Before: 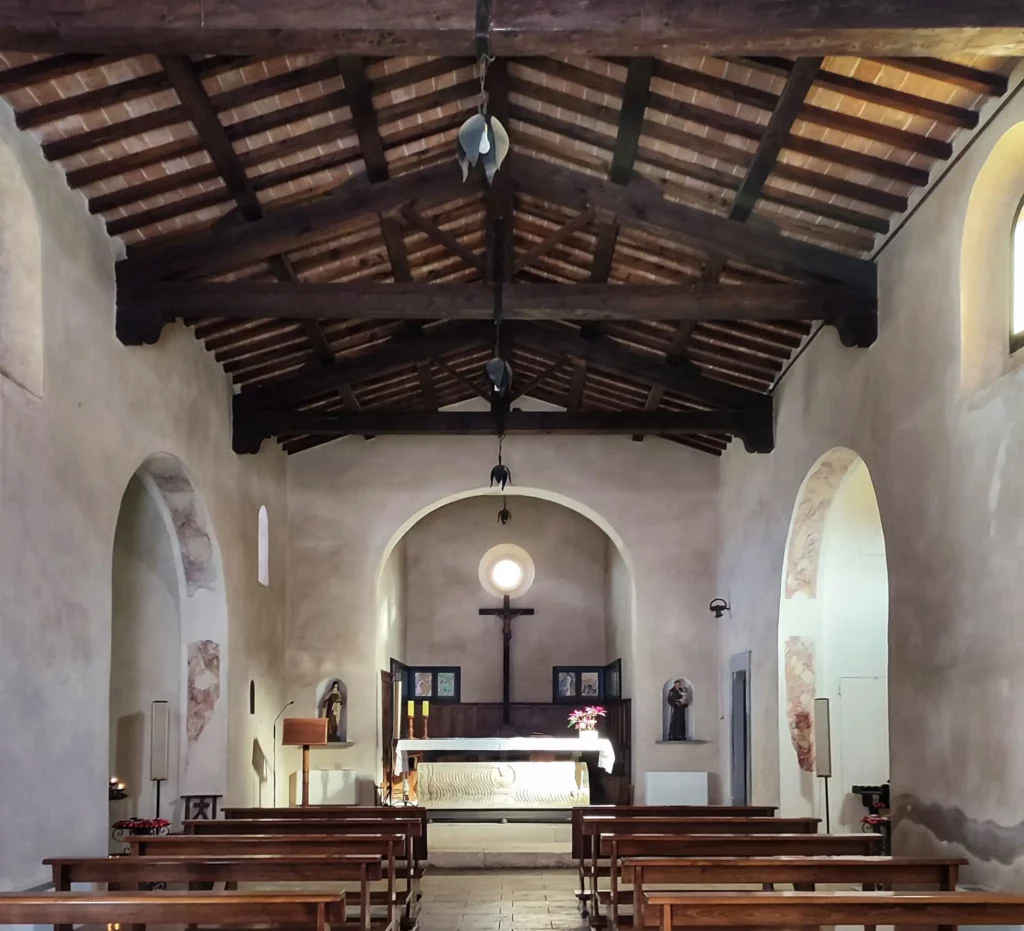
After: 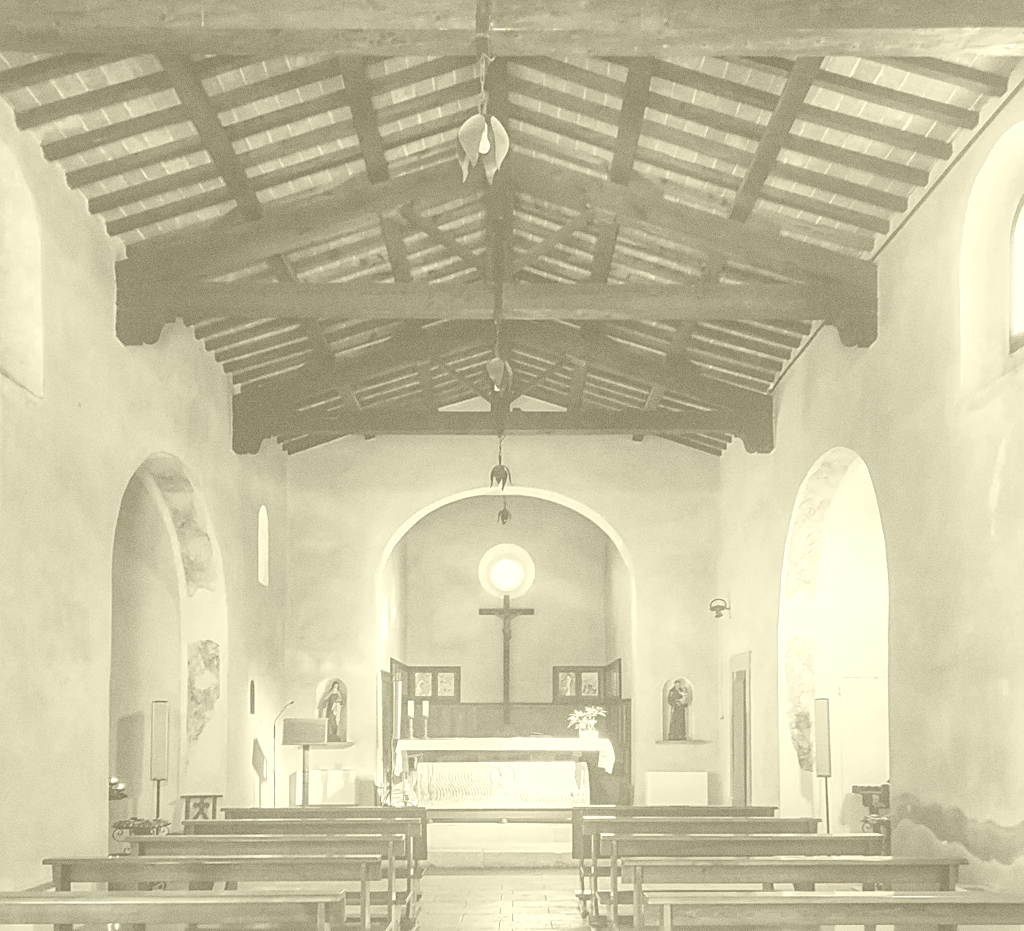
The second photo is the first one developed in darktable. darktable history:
bloom: on, module defaults
colorize: hue 43.2°, saturation 40%, version 1
grain: coarseness 0.09 ISO
sharpen: amount 0.575
local contrast: on, module defaults
